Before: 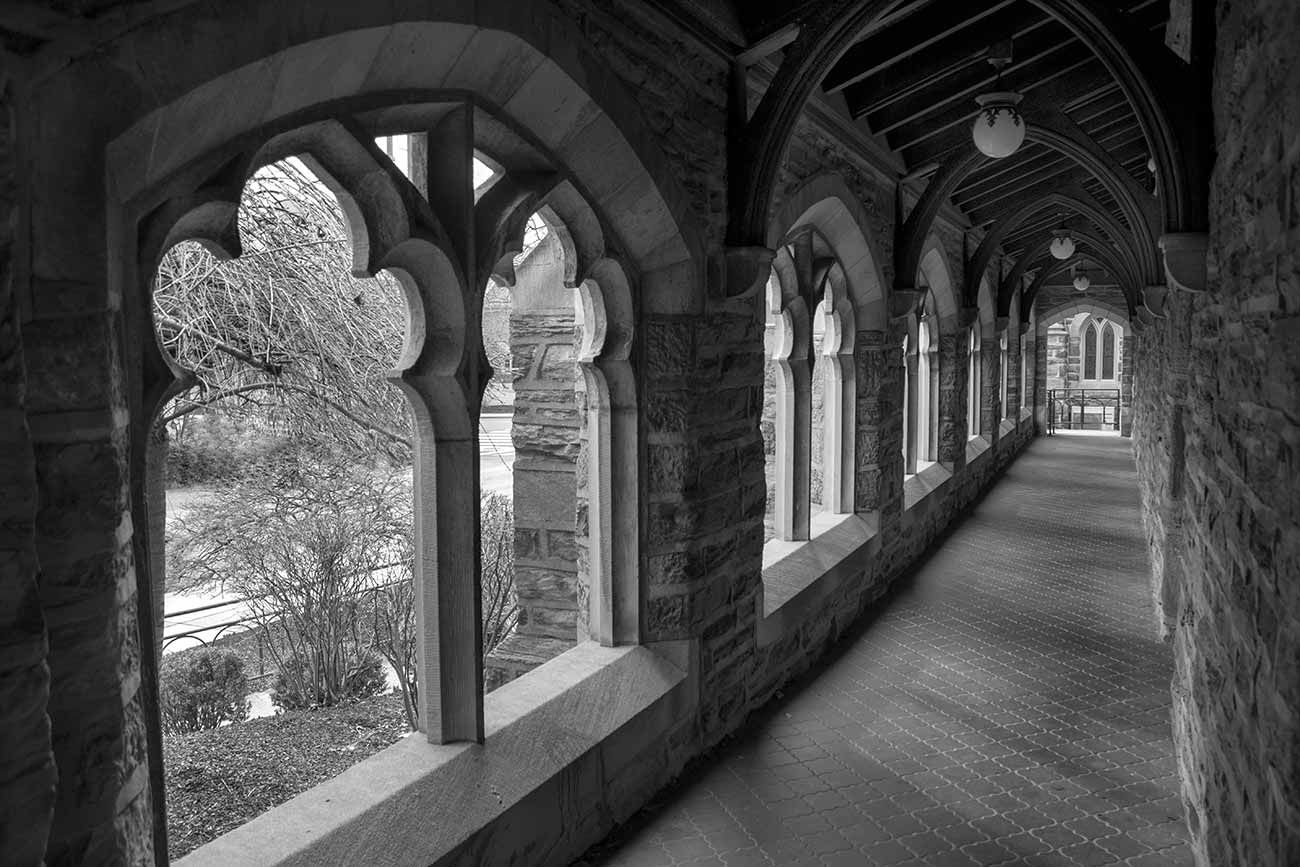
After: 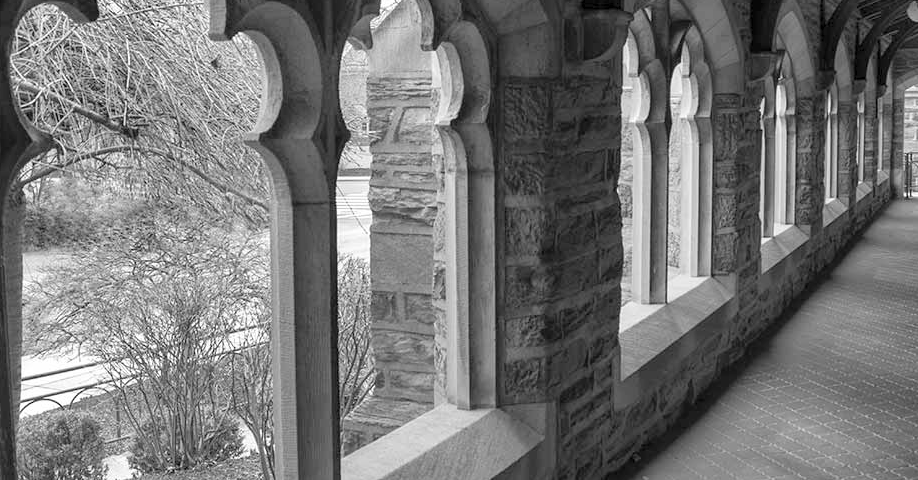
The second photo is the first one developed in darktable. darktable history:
velvia: on, module defaults
contrast brightness saturation: brightness 0.149
crop: left 11.047%, top 27.338%, right 18.29%, bottom 17.259%
